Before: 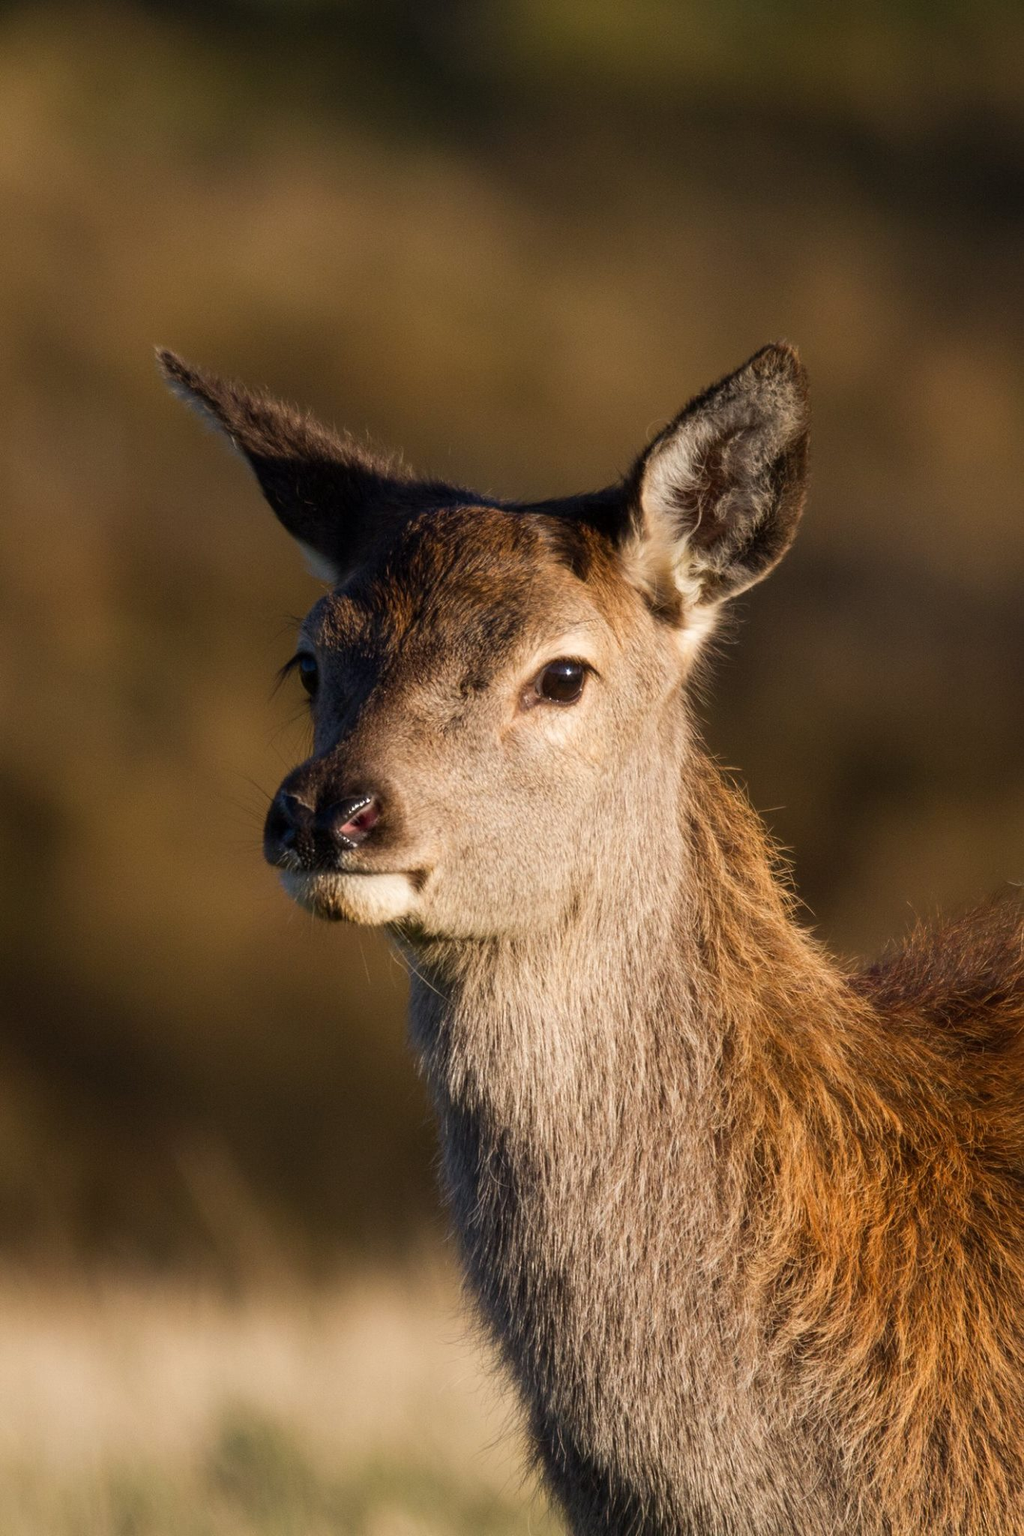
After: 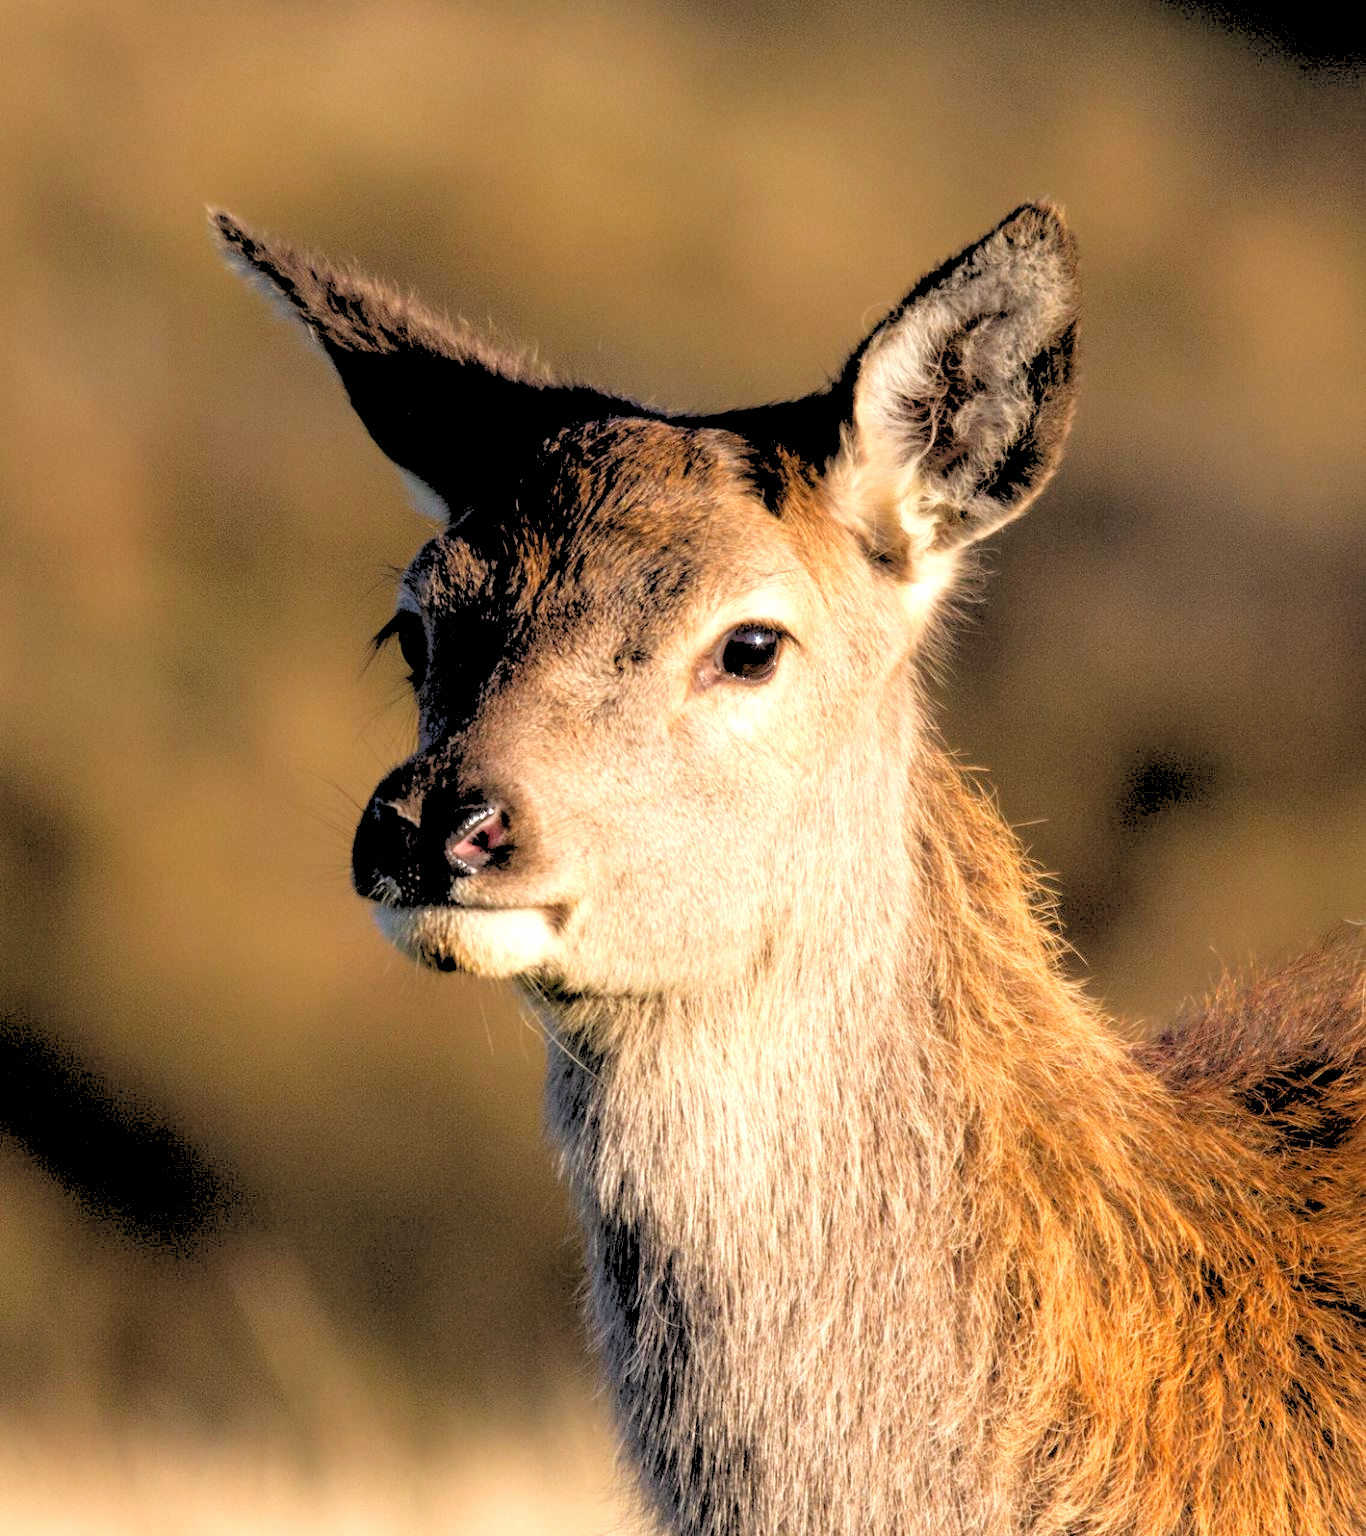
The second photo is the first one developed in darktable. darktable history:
rgb levels: levels [[0.027, 0.429, 0.996], [0, 0.5, 1], [0, 0.5, 1]]
exposure: black level correction 0, exposure 0.7 EV, compensate exposure bias true, compensate highlight preservation false
crop and rotate: top 12.5%, bottom 12.5%
